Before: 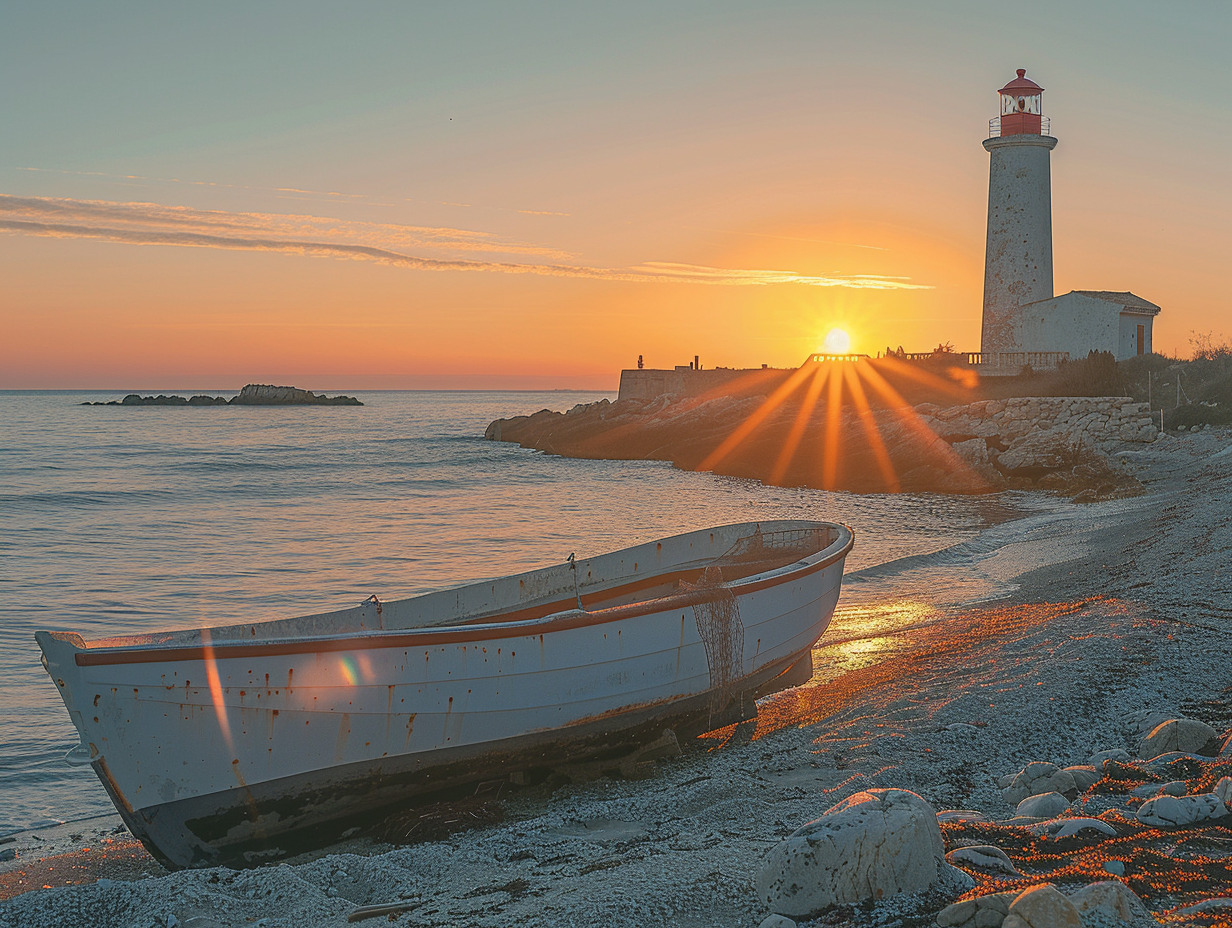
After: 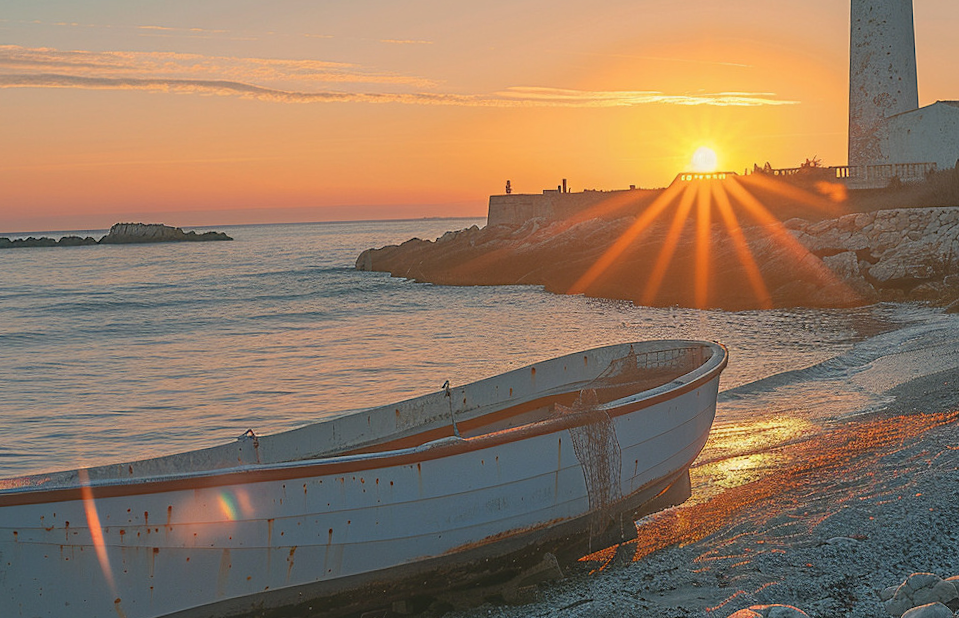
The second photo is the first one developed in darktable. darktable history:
crop: left 9.712%, top 16.928%, right 10.845%, bottom 12.332%
rotate and perspective: rotation -2°, crop left 0.022, crop right 0.978, crop top 0.049, crop bottom 0.951
